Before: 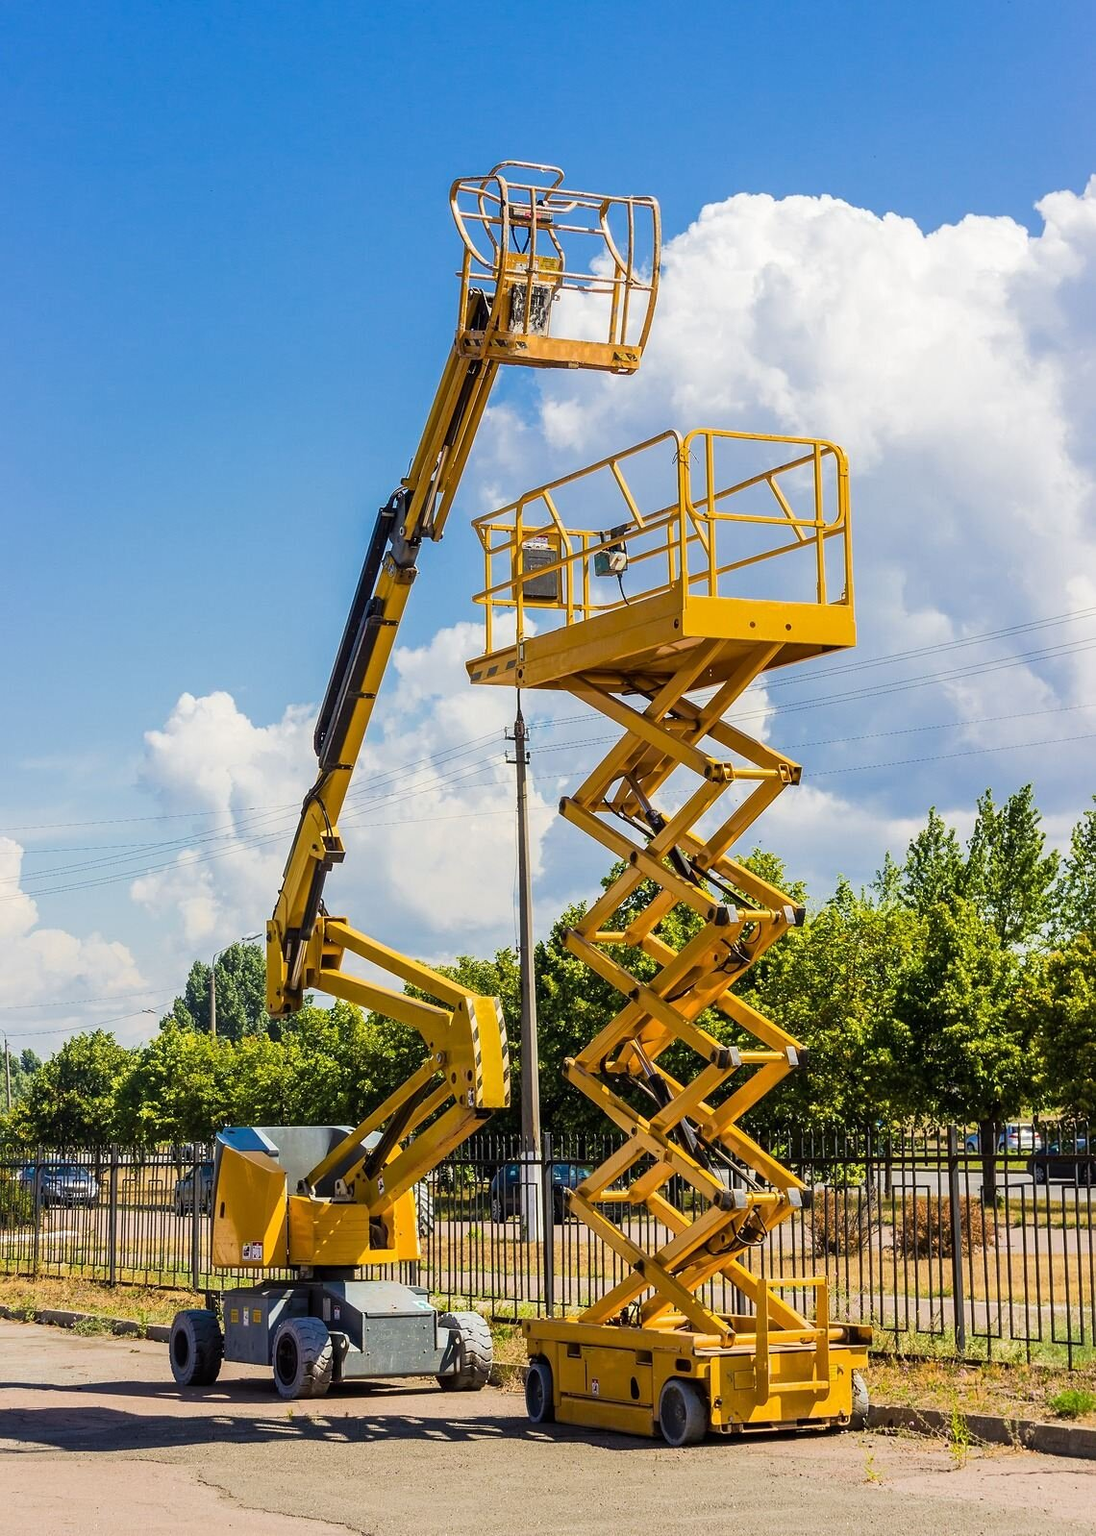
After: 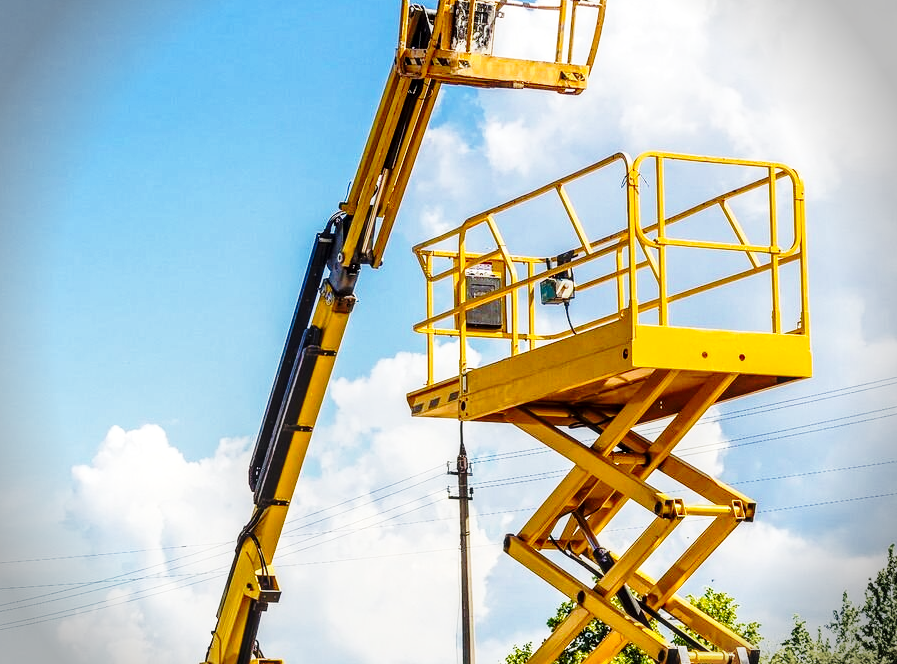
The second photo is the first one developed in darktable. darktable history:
local contrast: detail 130%
crop: left 6.88%, top 18.514%, right 14.428%, bottom 39.931%
base curve: curves: ch0 [(0, 0) (0.04, 0.03) (0.133, 0.232) (0.448, 0.748) (0.843, 0.968) (1, 1)], preserve colors none
vignetting: fall-off start 87.69%, fall-off radius 25.46%
